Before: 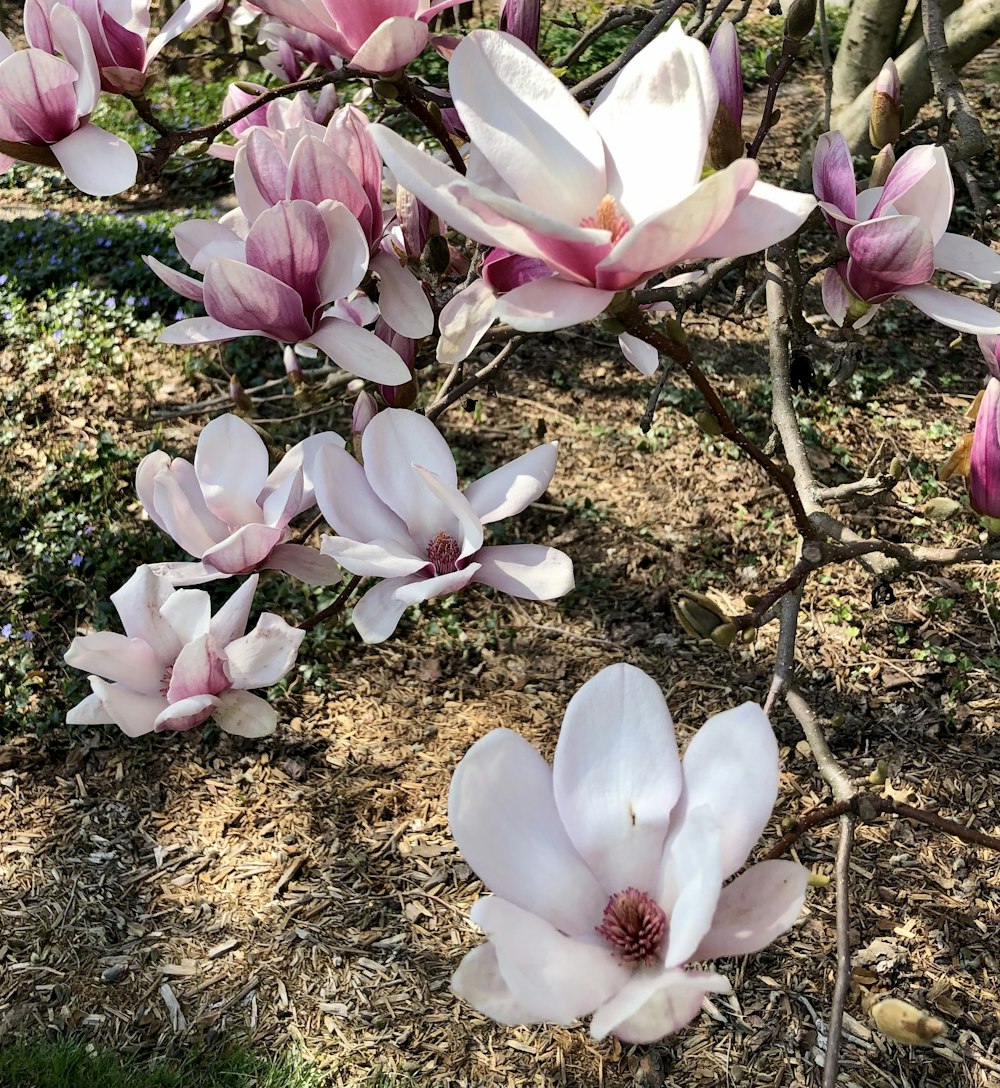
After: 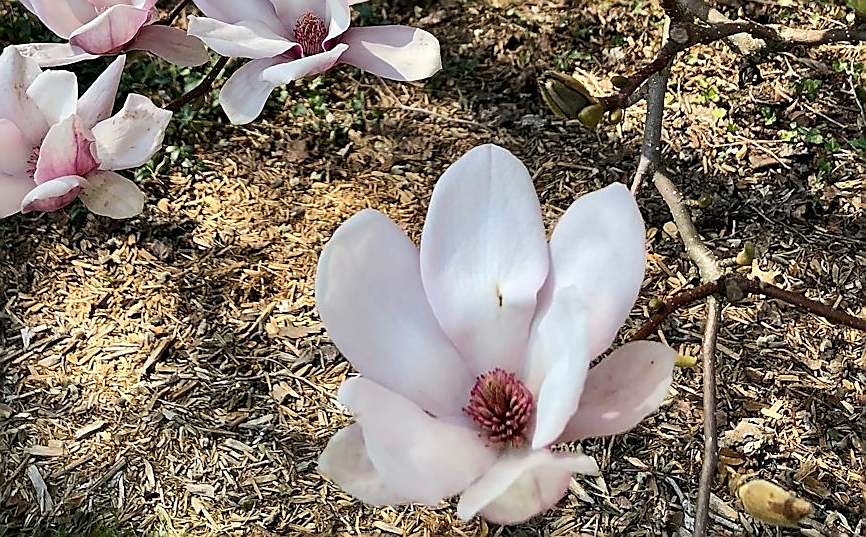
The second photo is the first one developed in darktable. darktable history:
crop and rotate: left 13.306%, top 47.765%, bottom 2.82%
sharpen: radius 1.367, amount 1.252, threshold 0.7
